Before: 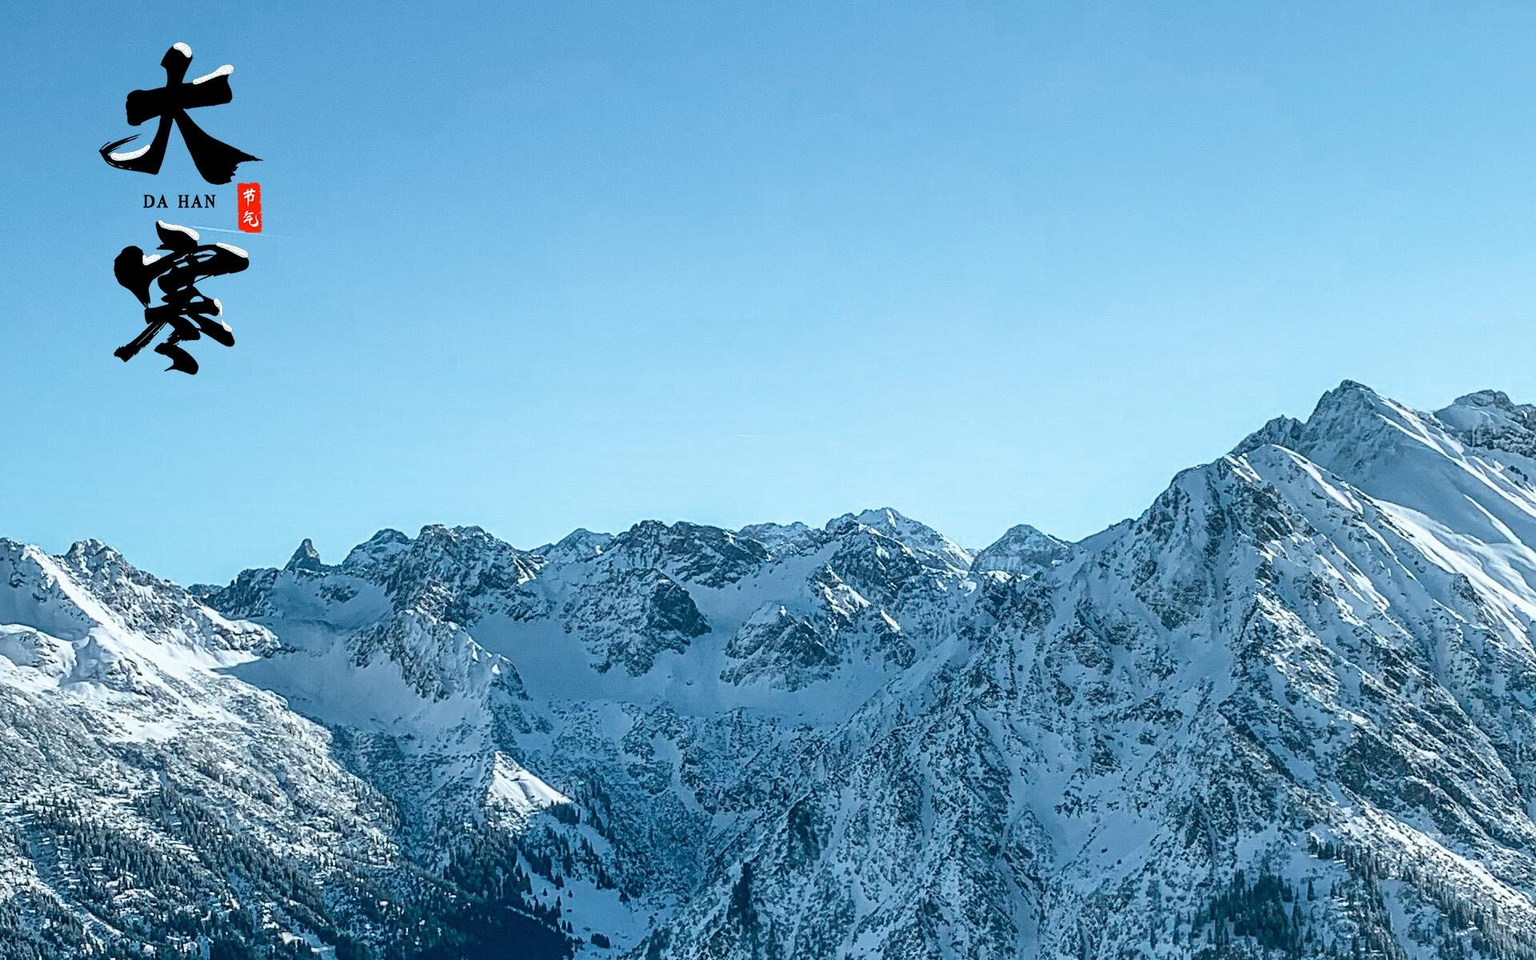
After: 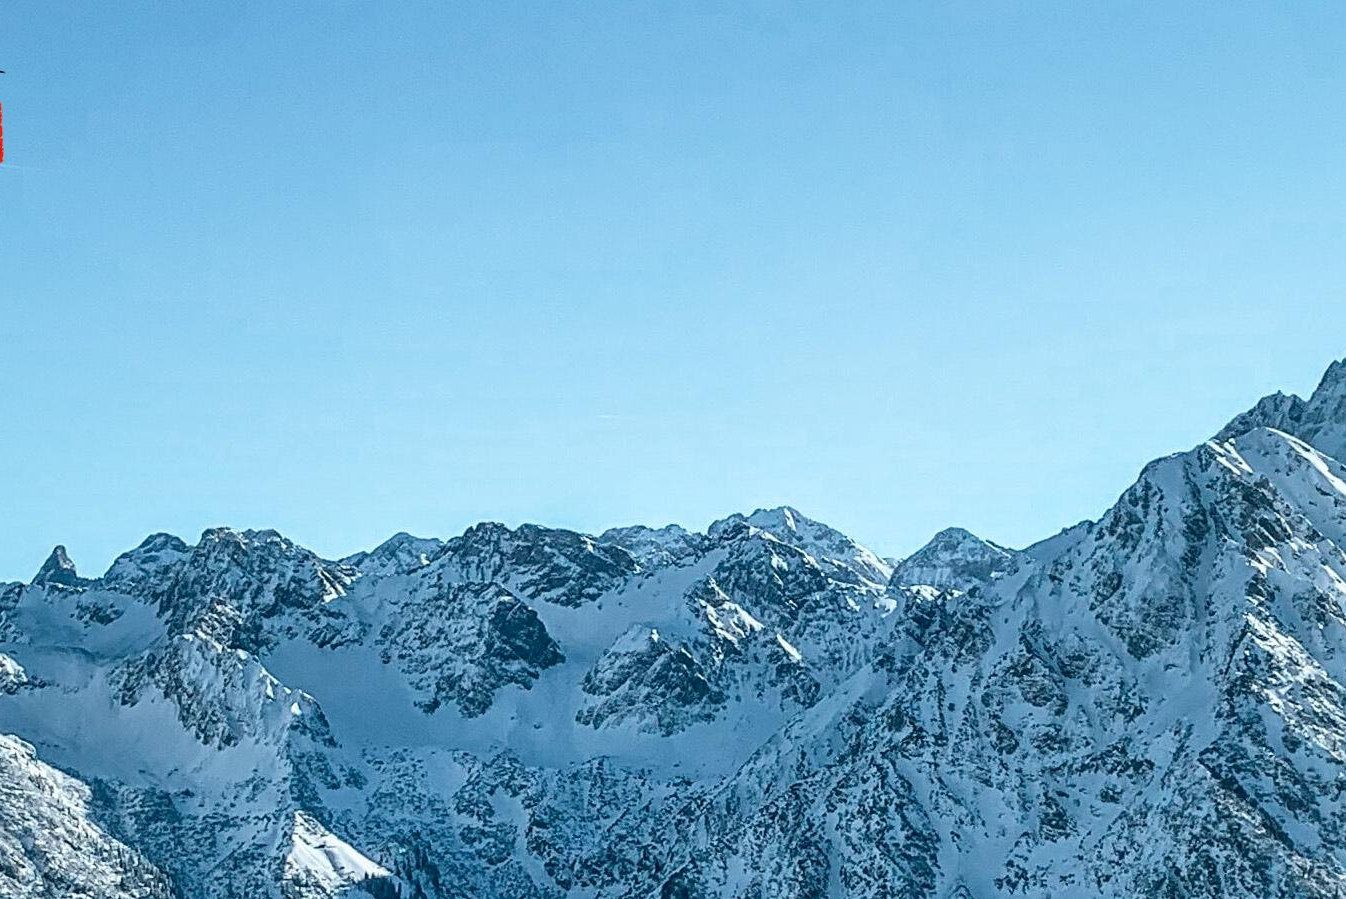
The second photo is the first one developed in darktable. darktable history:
crop and rotate: left 16.884%, top 10.684%, right 12.973%, bottom 14.383%
local contrast: mode bilateral grid, contrast 20, coarseness 50, detail 119%, midtone range 0.2
